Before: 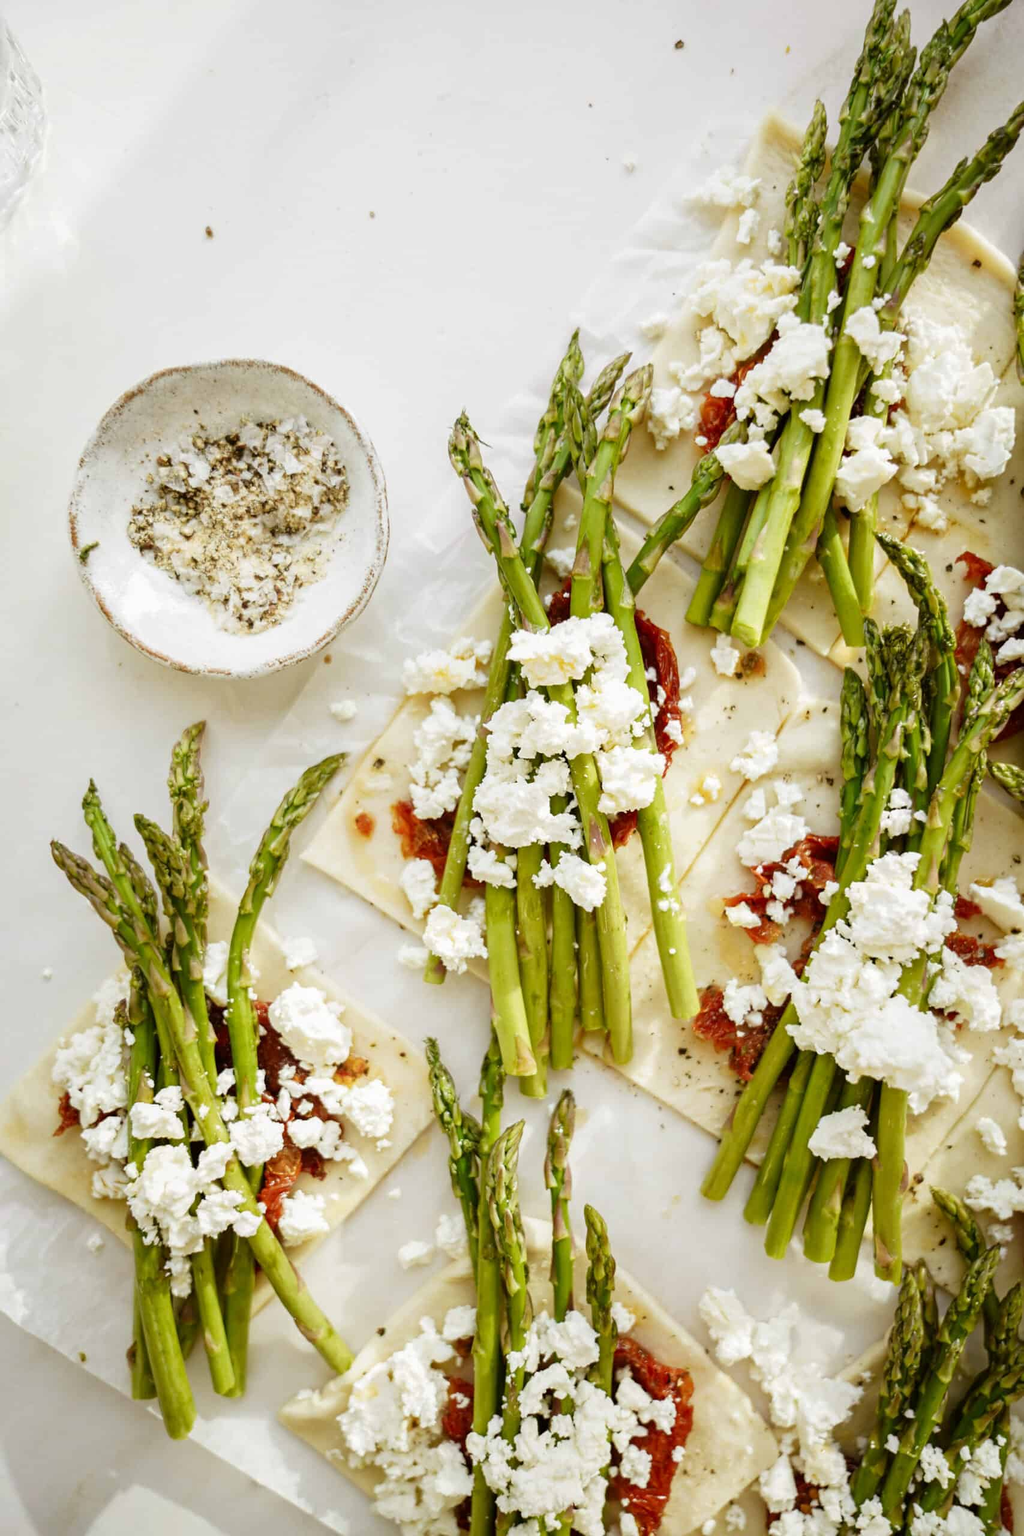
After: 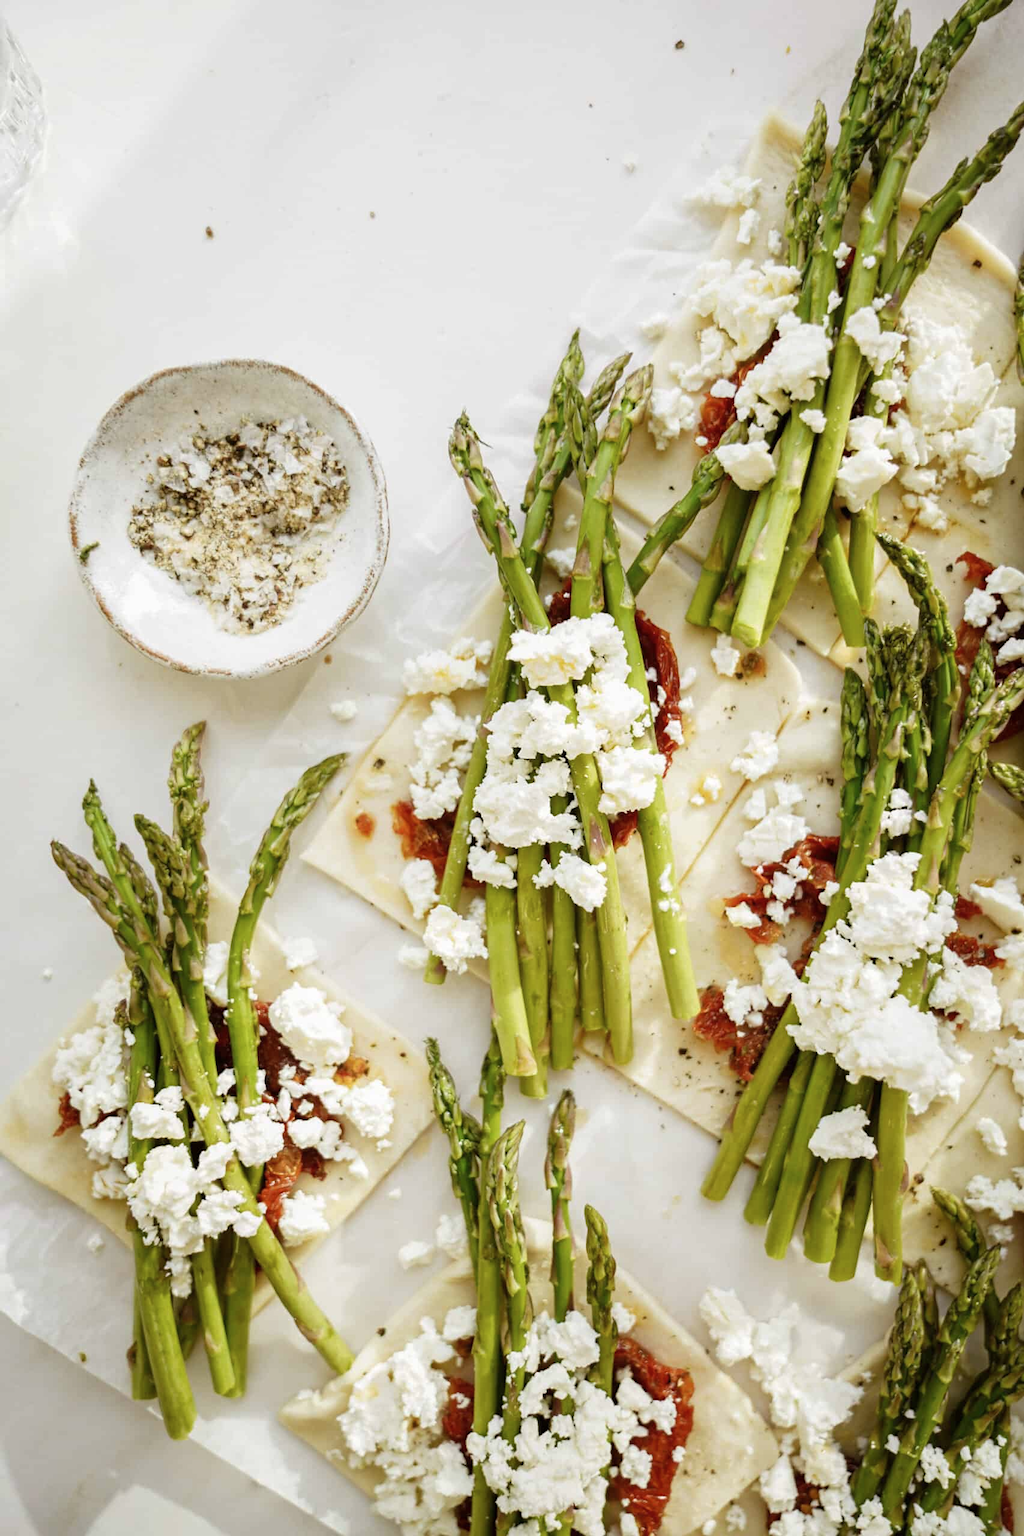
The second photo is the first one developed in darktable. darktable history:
contrast brightness saturation: saturation -0.086
